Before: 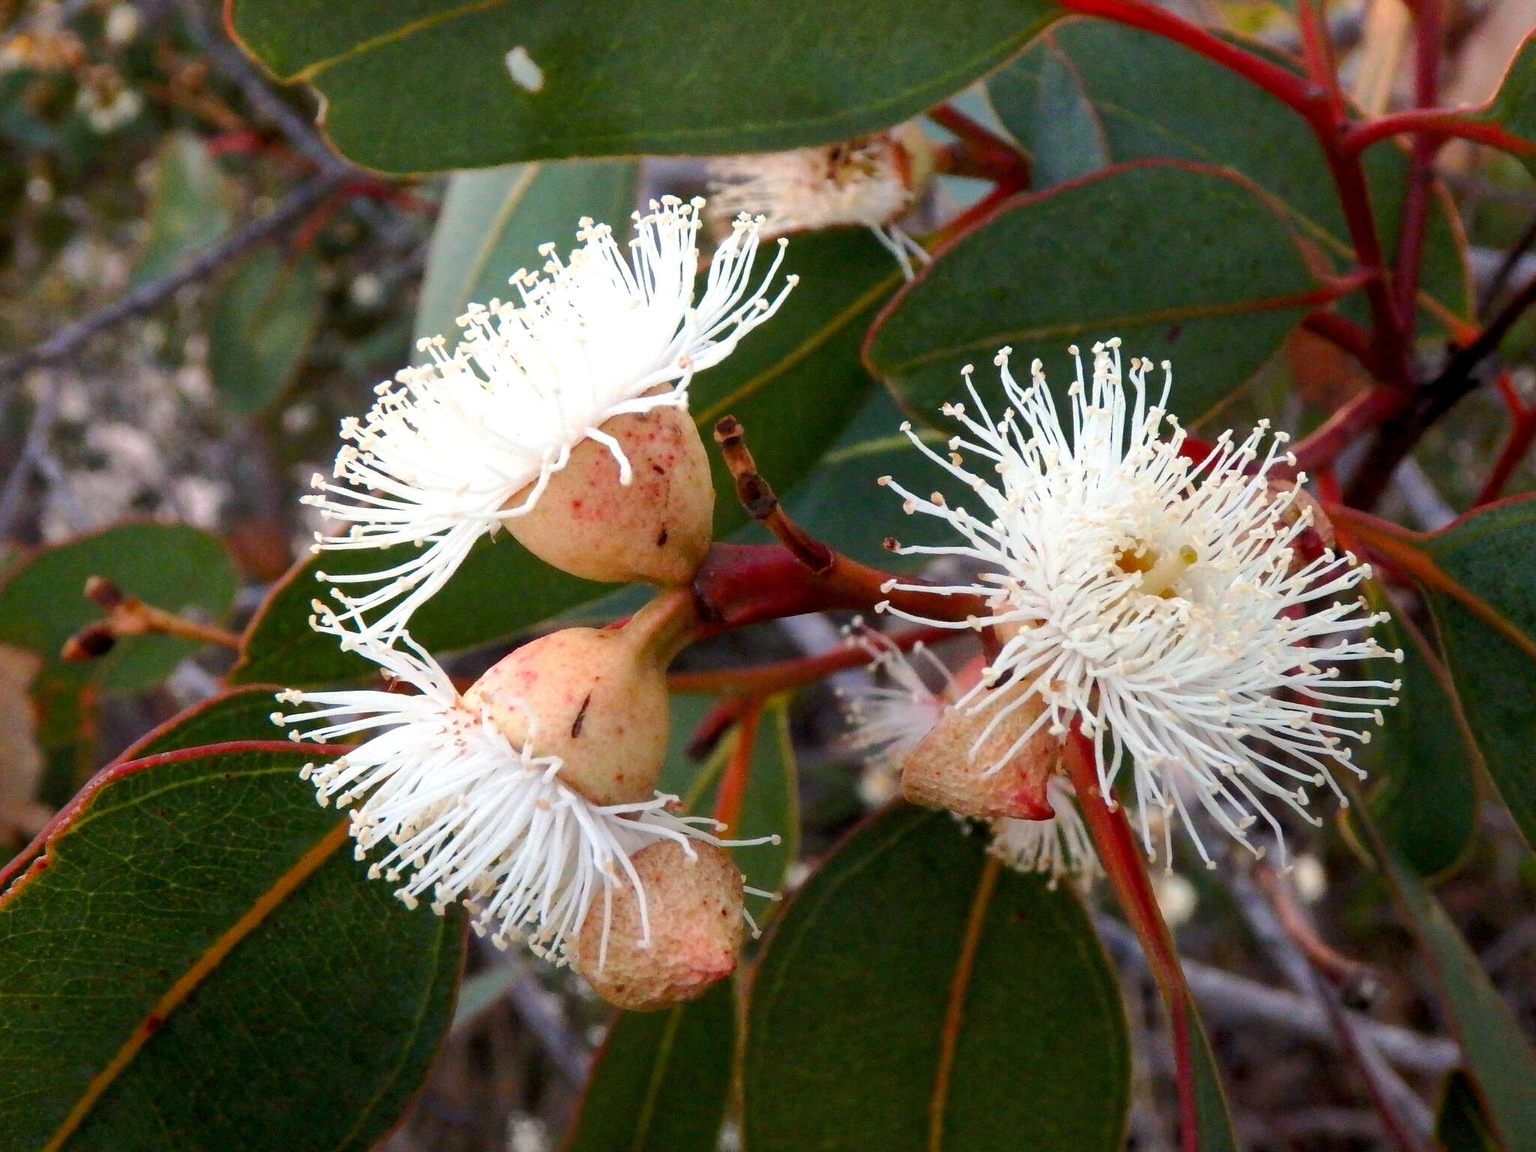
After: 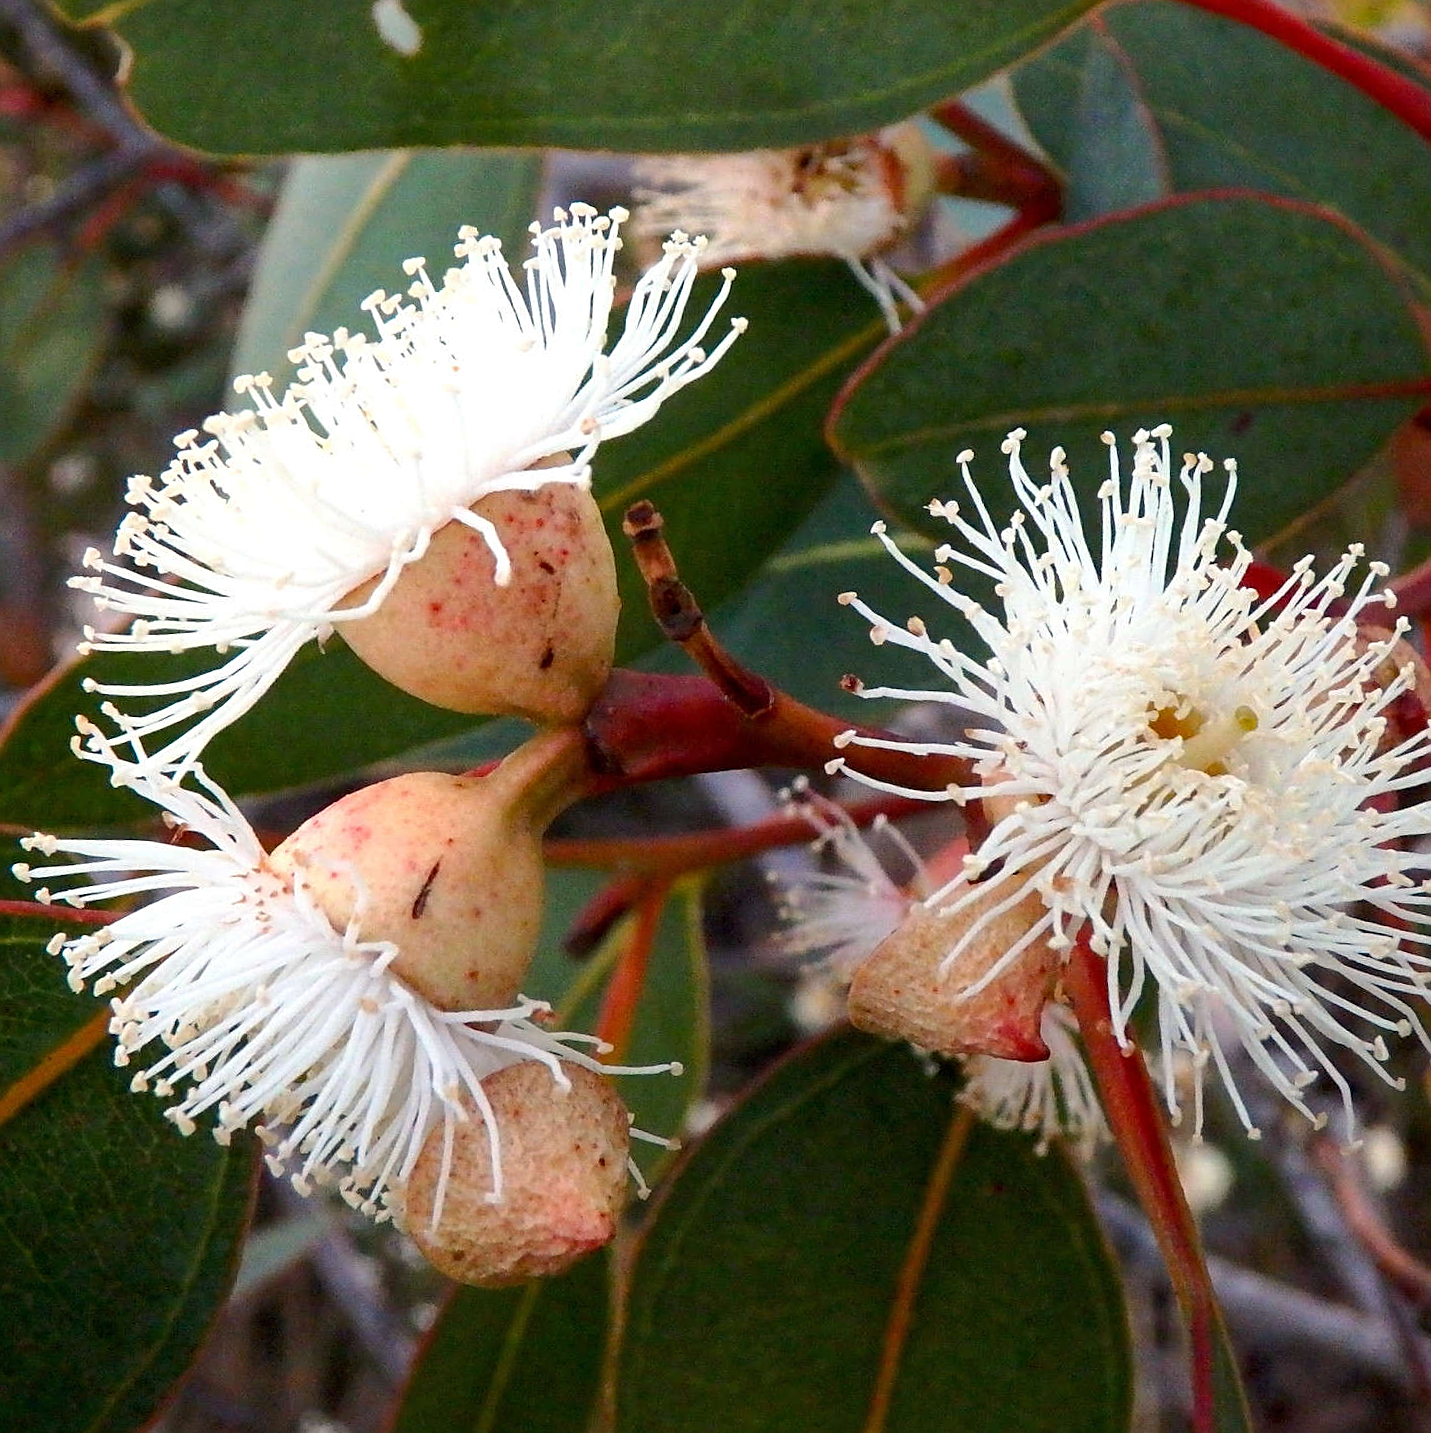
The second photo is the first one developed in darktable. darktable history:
crop and rotate: angle -3.09°, left 14.243%, top 0.038%, right 10.939%, bottom 0.088%
sharpen: on, module defaults
